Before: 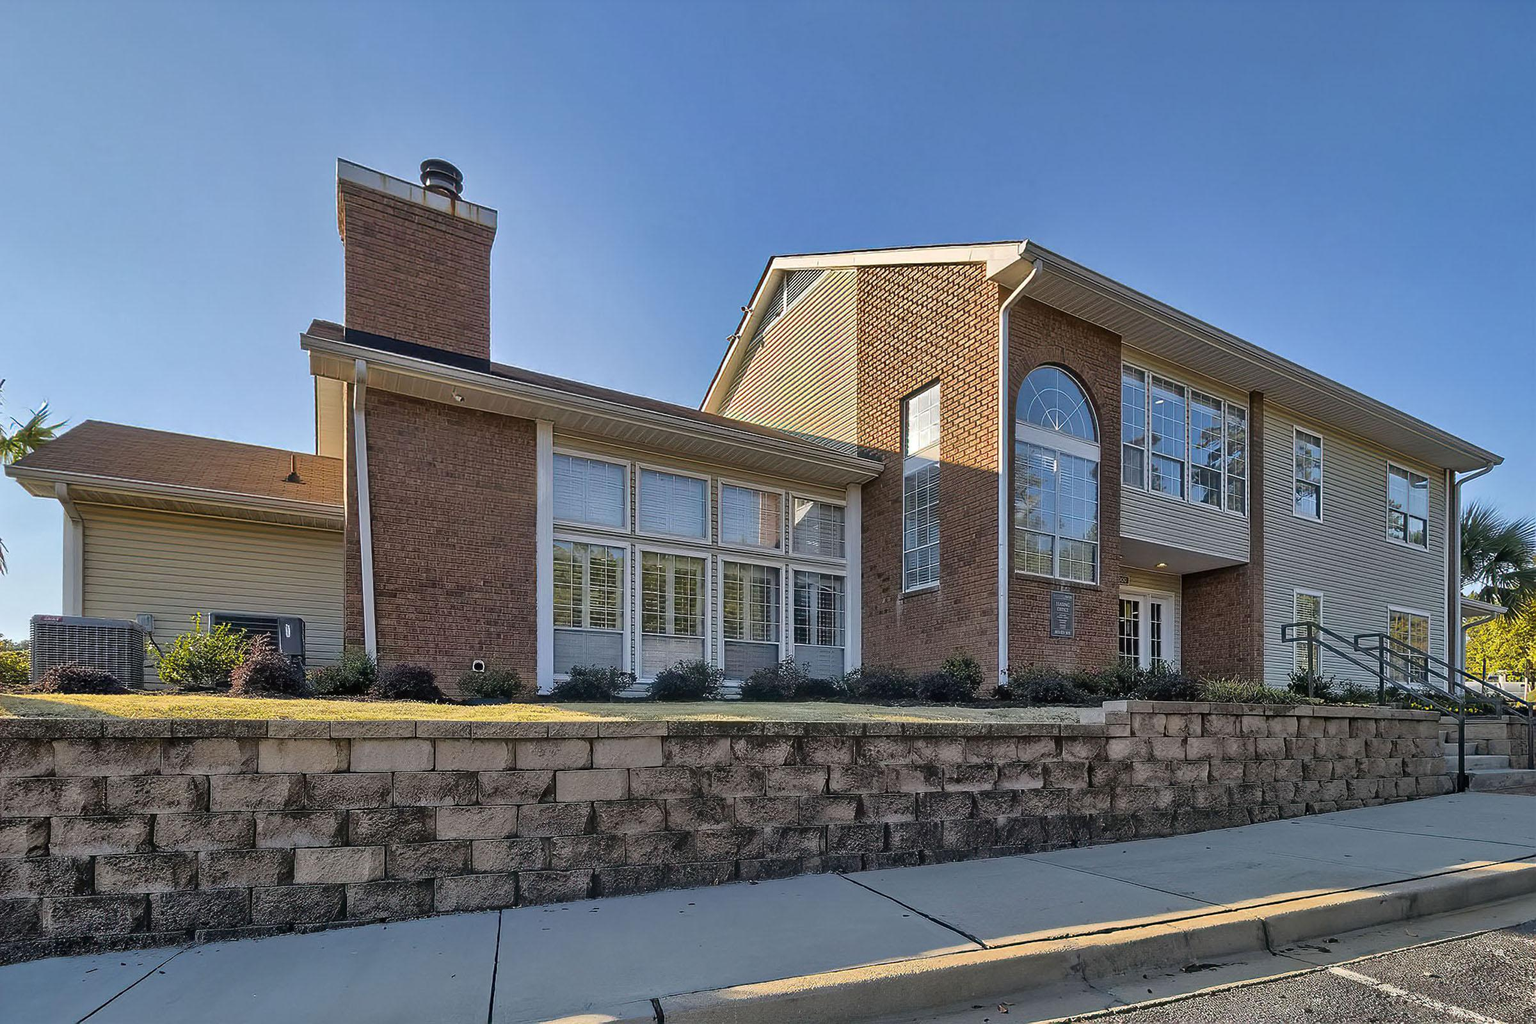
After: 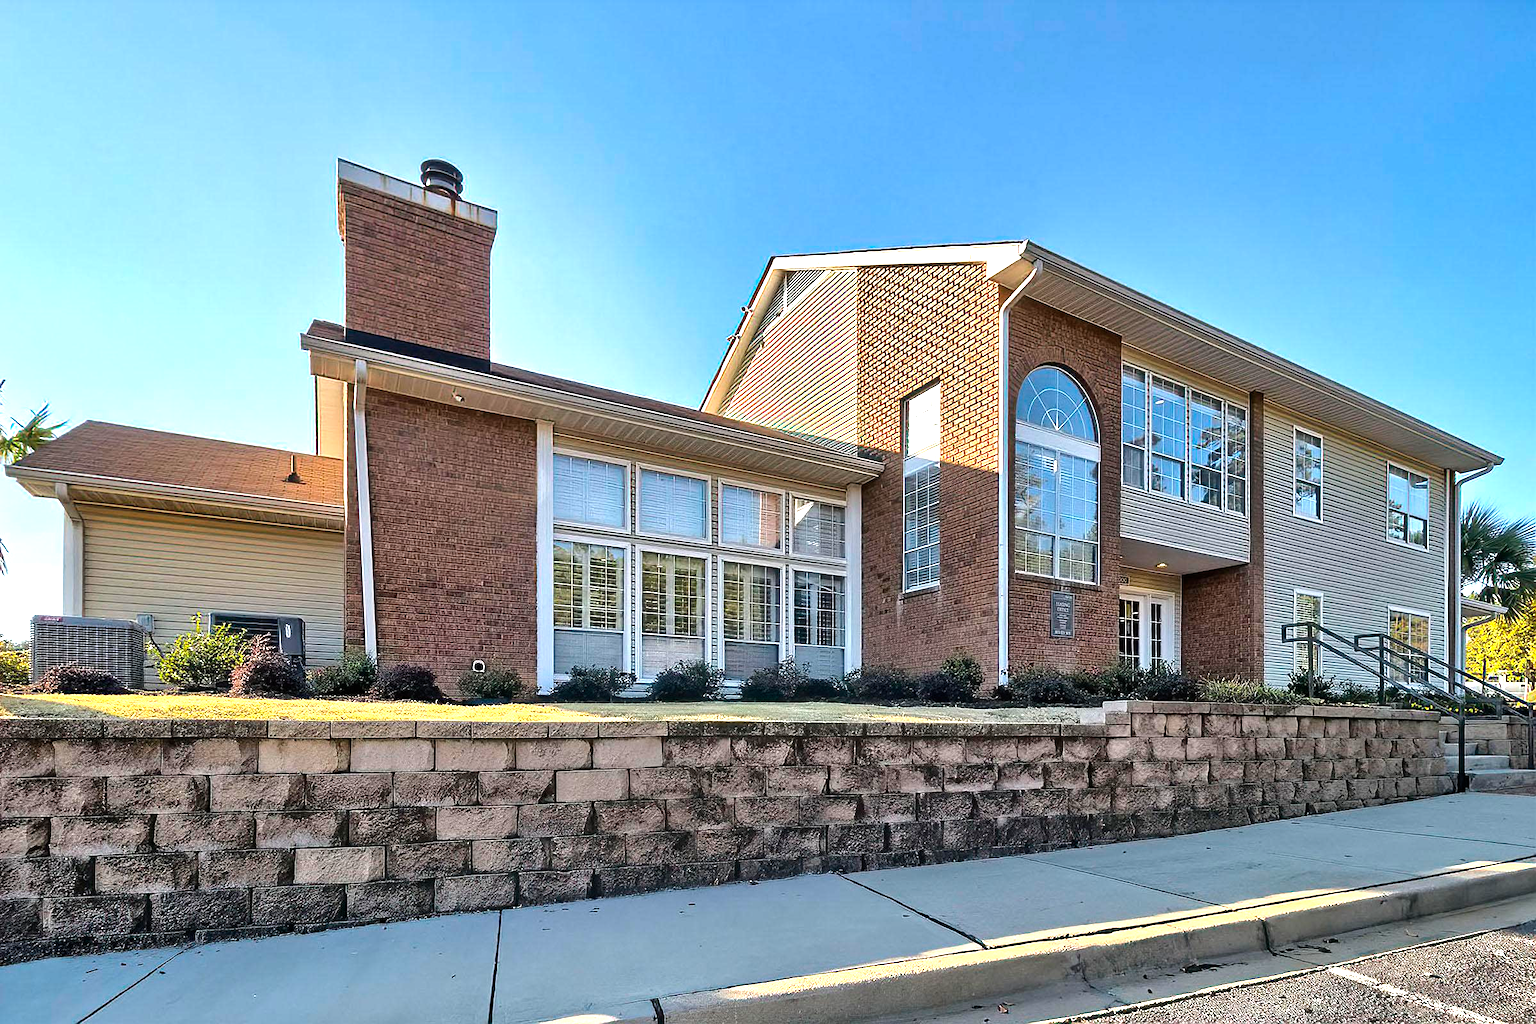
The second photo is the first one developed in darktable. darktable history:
exposure: black level correction 0, exposure 0.698 EV, compensate highlight preservation false
tone equalizer: -8 EV -0.423 EV, -7 EV -0.413 EV, -6 EV -0.373 EV, -5 EV -0.199 EV, -3 EV 0.208 EV, -2 EV 0.304 EV, -1 EV 0.394 EV, +0 EV 0.39 EV, edges refinement/feathering 500, mask exposure compensation -1.57 EV, preserve details no
